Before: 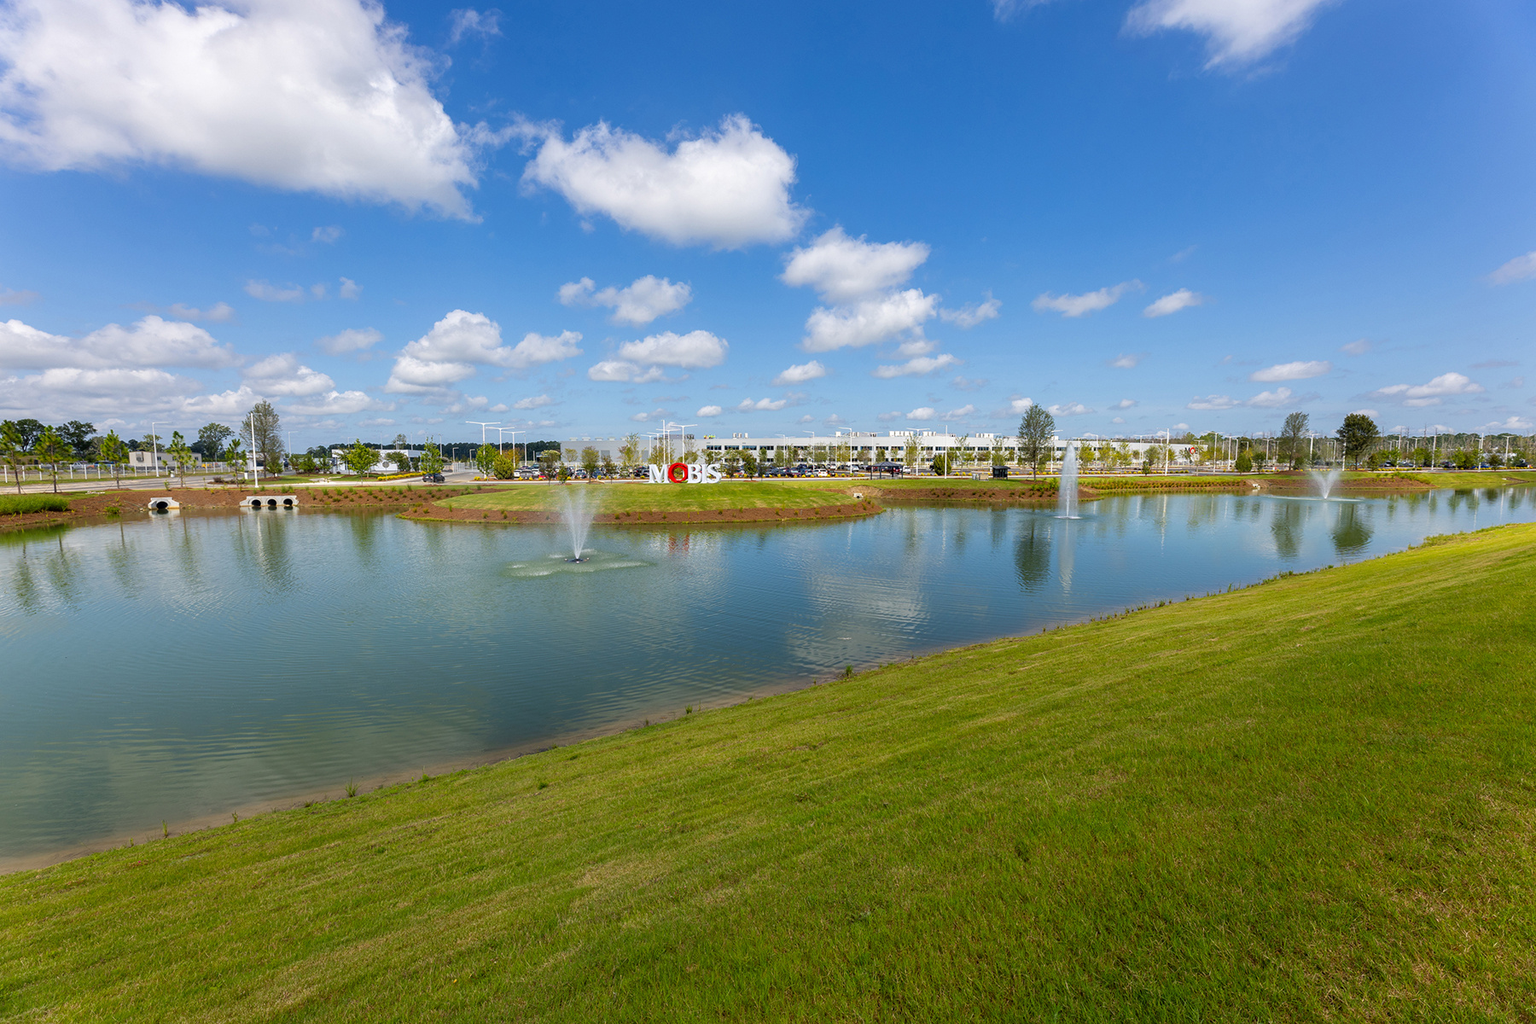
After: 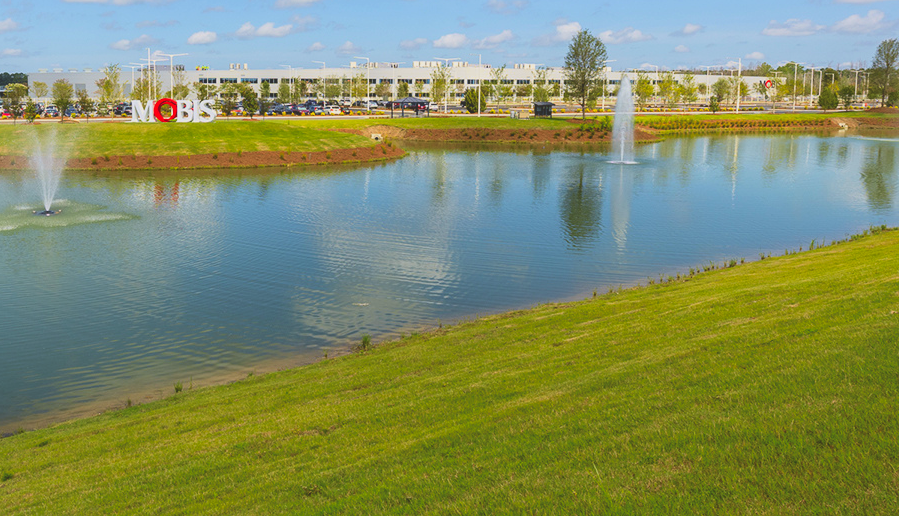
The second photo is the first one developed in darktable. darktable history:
crop: left 34.96%, top 37.054%, right 15.087%, bottom 19.937%
exposure: black level correction -0.03, compensate highlight preservation false
tone curve: curves: ch0 [(0, 0) (0.091, 0.066) (0.184, 0.16) (0.491, 0.519) (0.748, 0.765) (1, 0.919)]; ch1 [(0, 0) (0.179, 0.173) (0.322, 0.32) (0.424, 0.424) (0.502, 0.504) (0.56, 0.575) (0.631, 0.675) (0.777, 0.806) (1, 1)]; ch2 [(0, 0) (0.434, 0.447) (0.485, 0.495) (0.524, 0.563) (0.676, 0.691) (1, 1)], color space Lab, independent channels, preserve colors none
color balance rgb: shadows lift › chroma 2.044%, shadows lift › hue 248.53°, perceptual saturation grading › global saturation 25.895%
